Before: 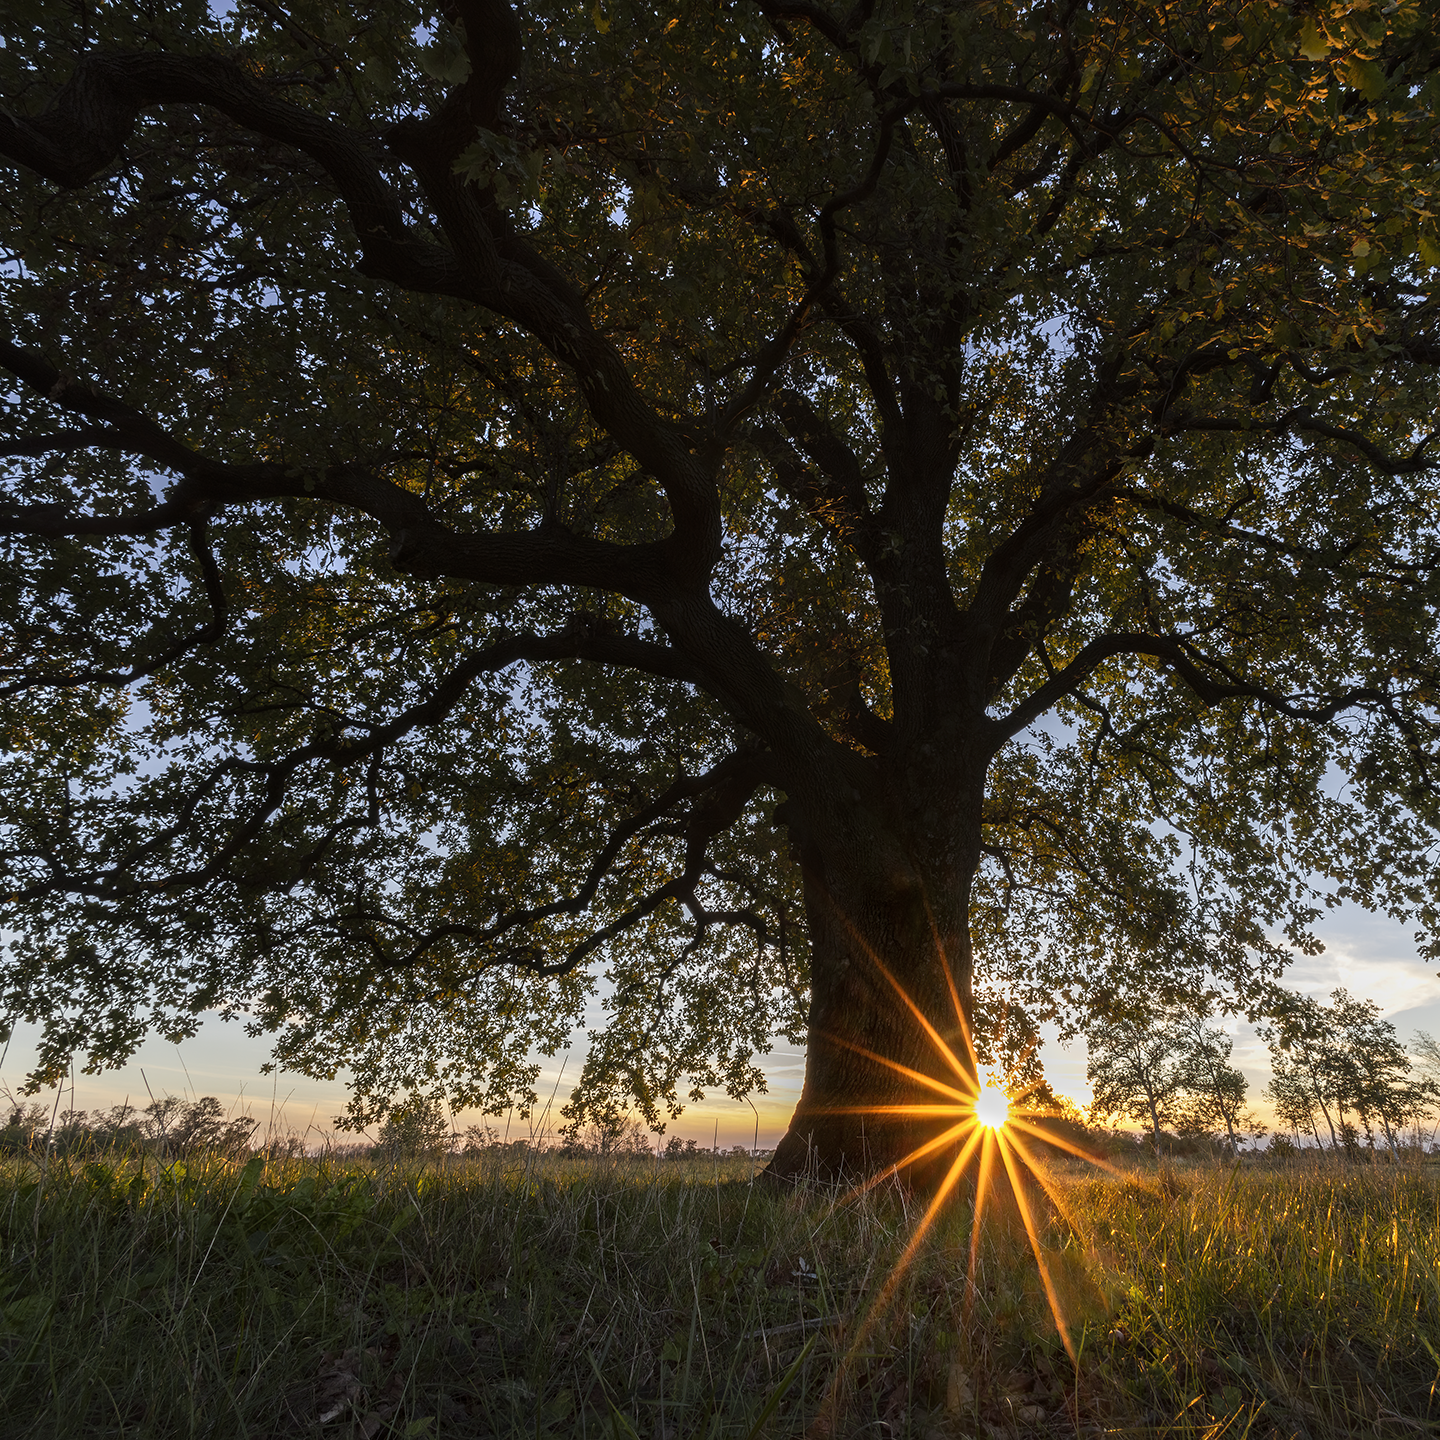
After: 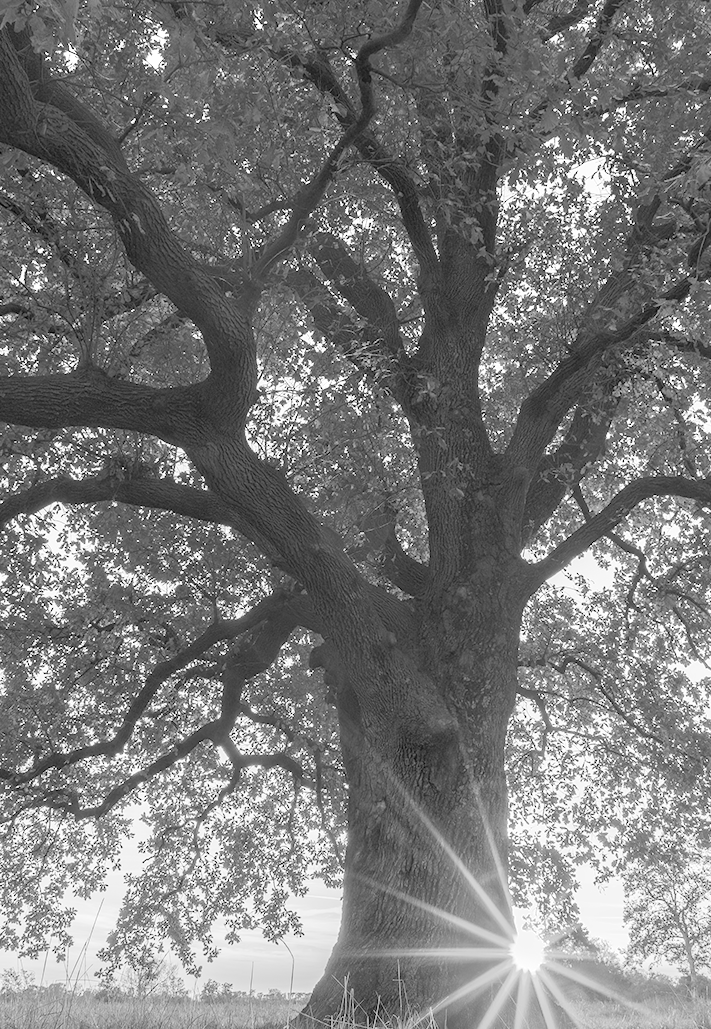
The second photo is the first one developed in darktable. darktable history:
color zones: curves: ch0 [(0, 0.613) (0.01, 0.613) (0.245, 0.448) (0.498, 0.529) (0.642, 0.665) (0.879, 0.777) (0.99, 0.613)]; ch1 [(0, 0) (0.143, 0) (0.286, 0) (0.429, 0) (0.571, 0) (0.714, 0) (0.857, 0)]
tone curve: curves: ch0 [(0, 0) (0.004, 0.001) (0.133, 0.112) (0.325, 0.362) (0.832, 0.893) (1, 1)], preserve colors none
color balance rgb: perceptual saturation grading › global saturation 25.688%
crop: left 32.226%, top 10.924%, right 18.344%, bottom 17.564%
